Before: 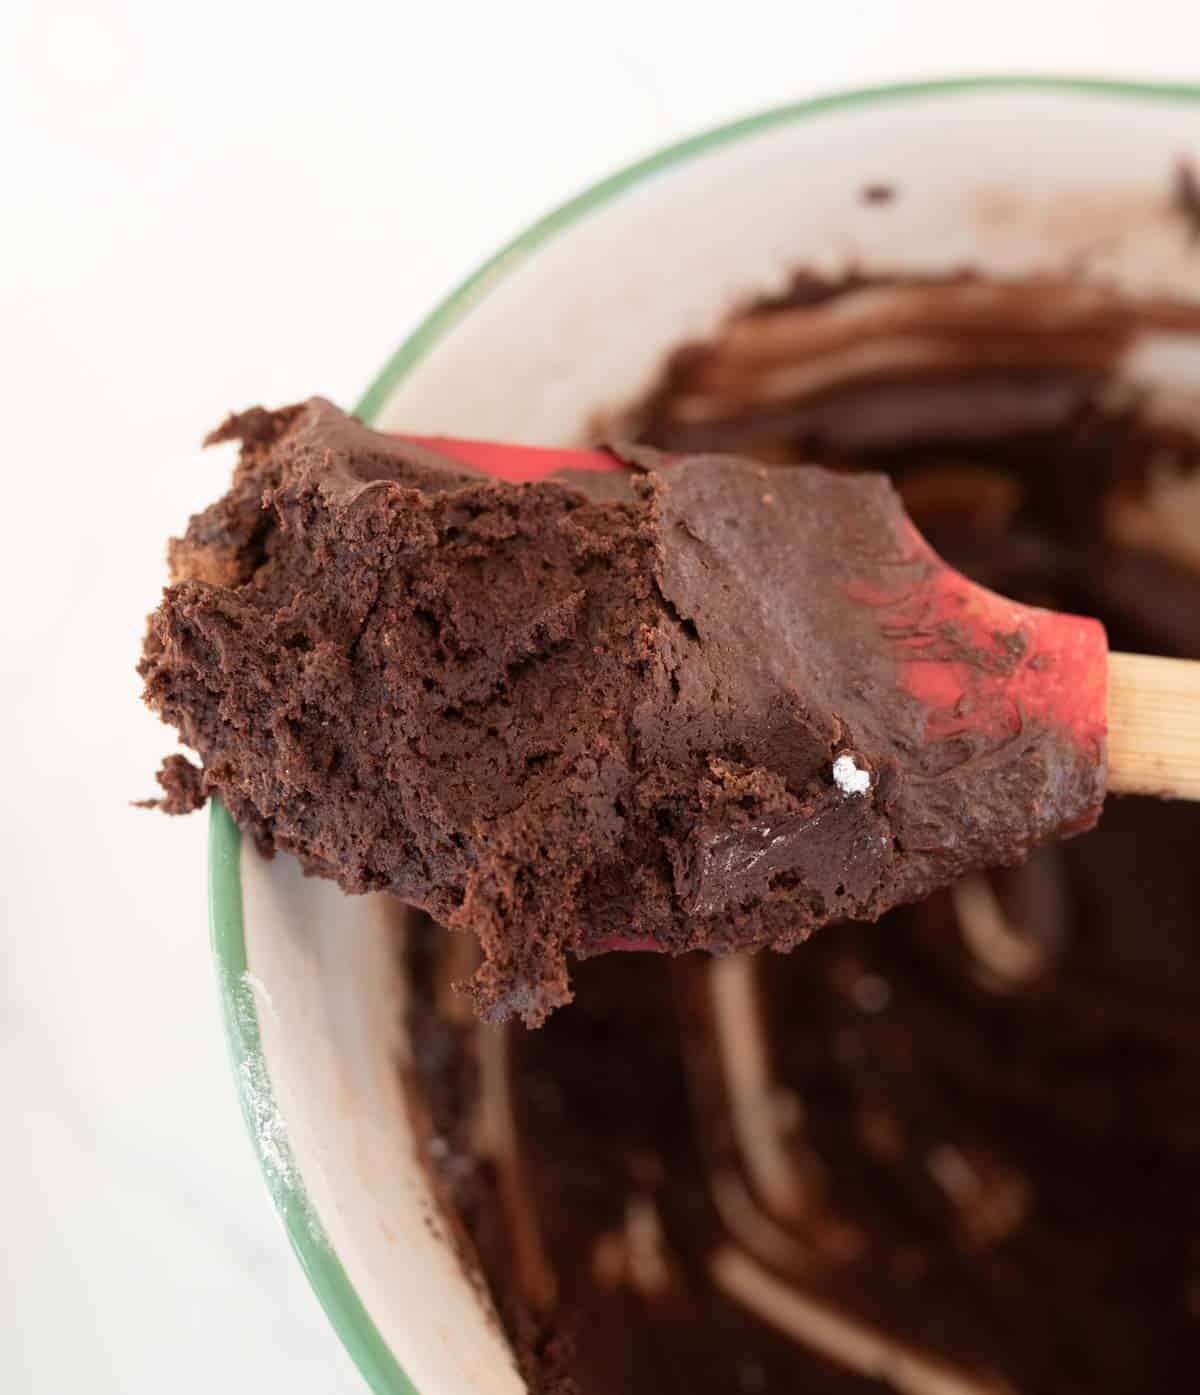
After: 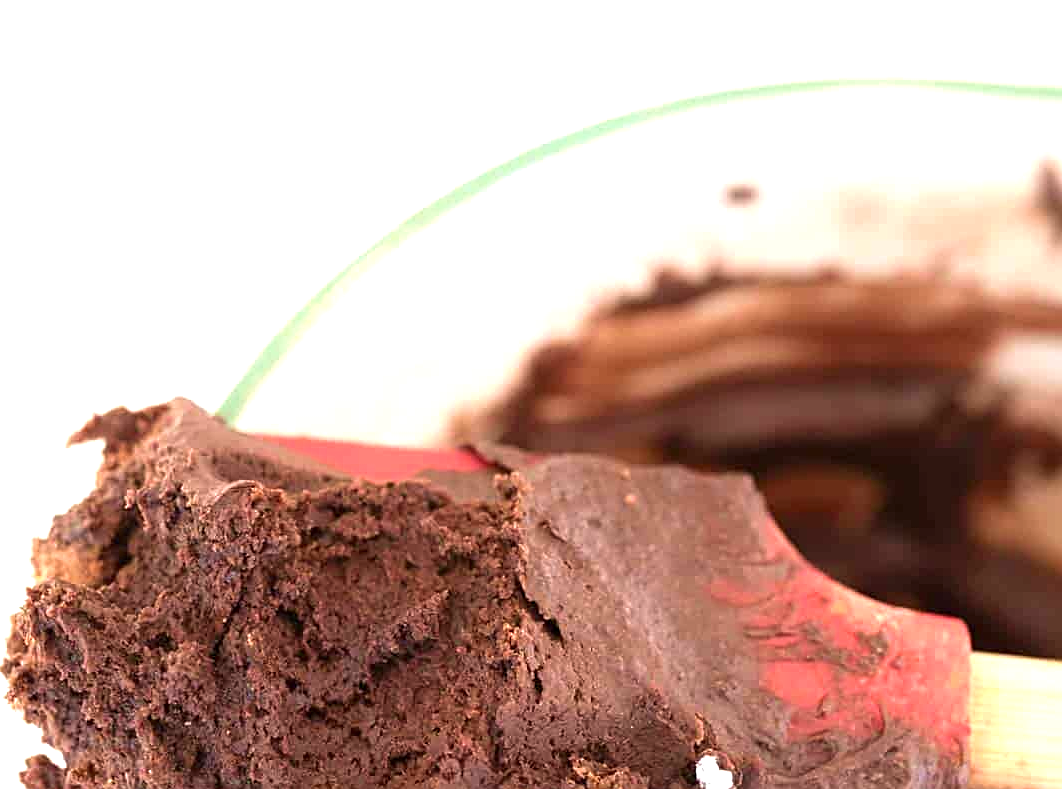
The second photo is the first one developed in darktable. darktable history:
sharpen: on, module defaults
exposure: black level correction 0, exposure 0.898 EV, compensate highlight preservation false
velvia: strength 14.94%
crop and rotate: left 11.481%, bottom 43.436%
